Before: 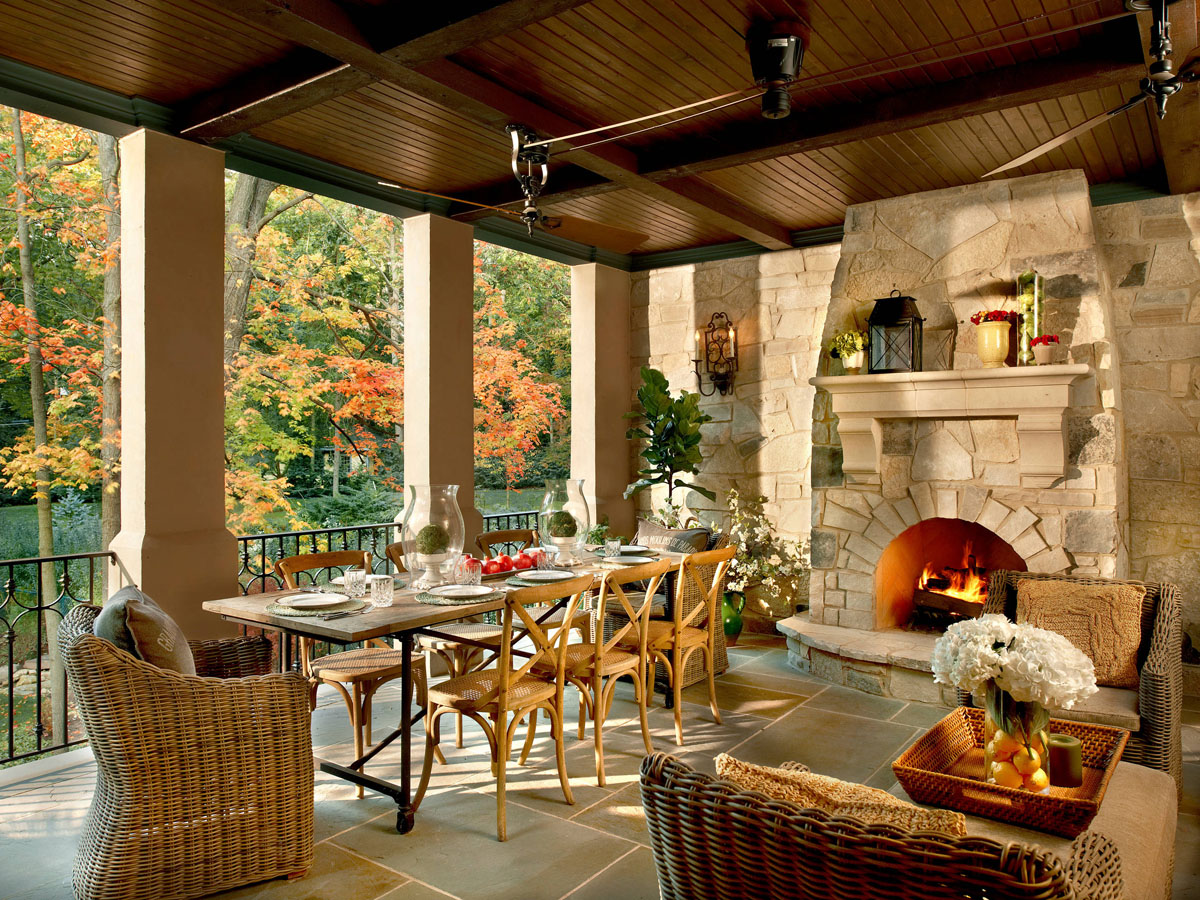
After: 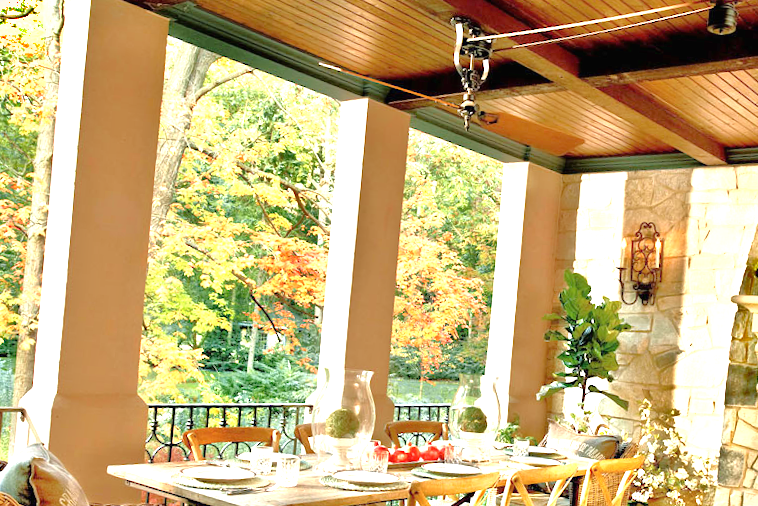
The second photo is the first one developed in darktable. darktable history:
tone equalizer: -7 EV 0.15 EV, -6 EV 0.6 EV, -5 EV 1.15 EV, -4 EV 1.33 EV, -3 EV 1.15 EV, -2 EV 0.6 EV, -1 EV 0.15 EV, mask exposure compensation -0.5 EV
exposure: black level correction 0, exposure 1.2 EV, compensate exposure bias true, compensate highlight preservation false
crop and rotate: angle -4.99°, left 2.122%, top 6.945%, right 27.566%, bottom 30.519%
shadows and highlights: radius 44.78, white point adjustment 6.64, compress 79.65%, highlights color adjustment 78.42%, soften with gaussian
